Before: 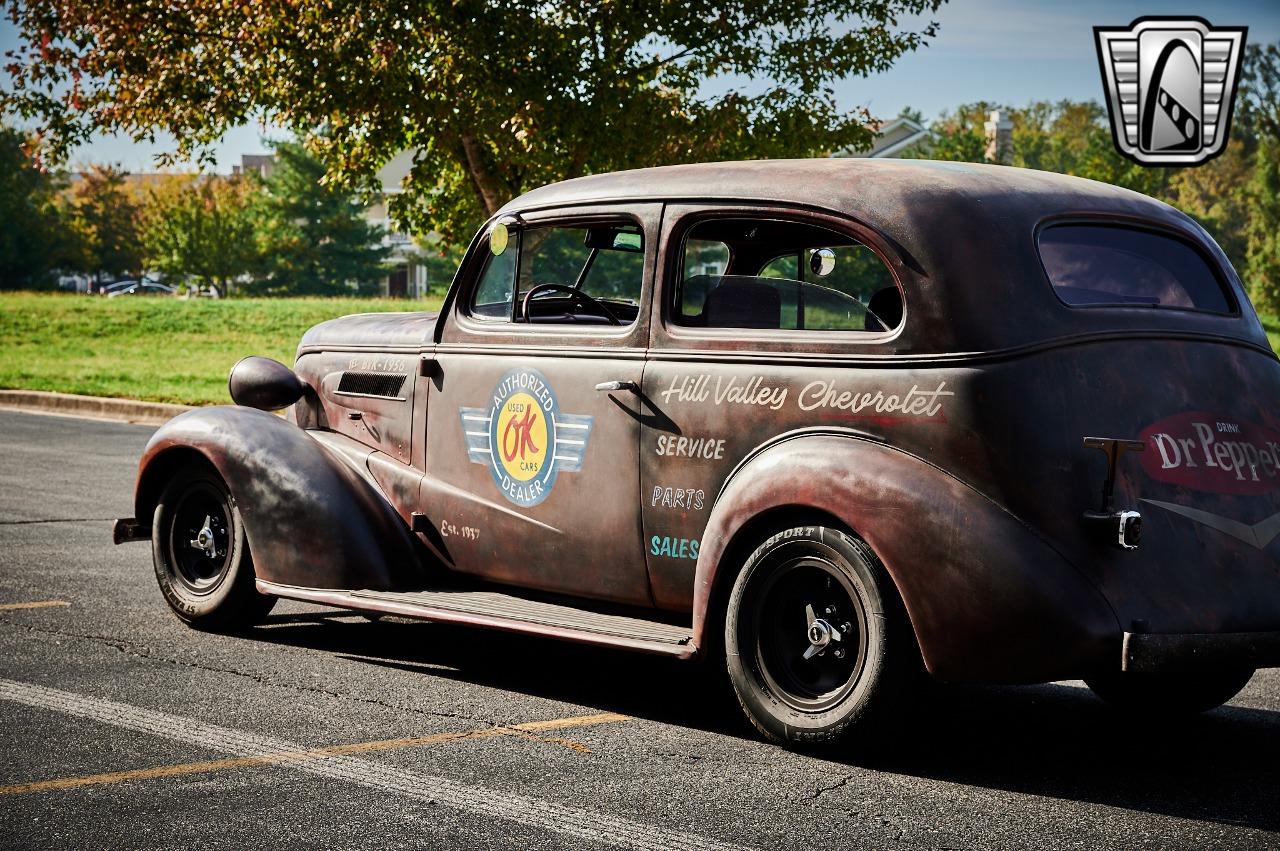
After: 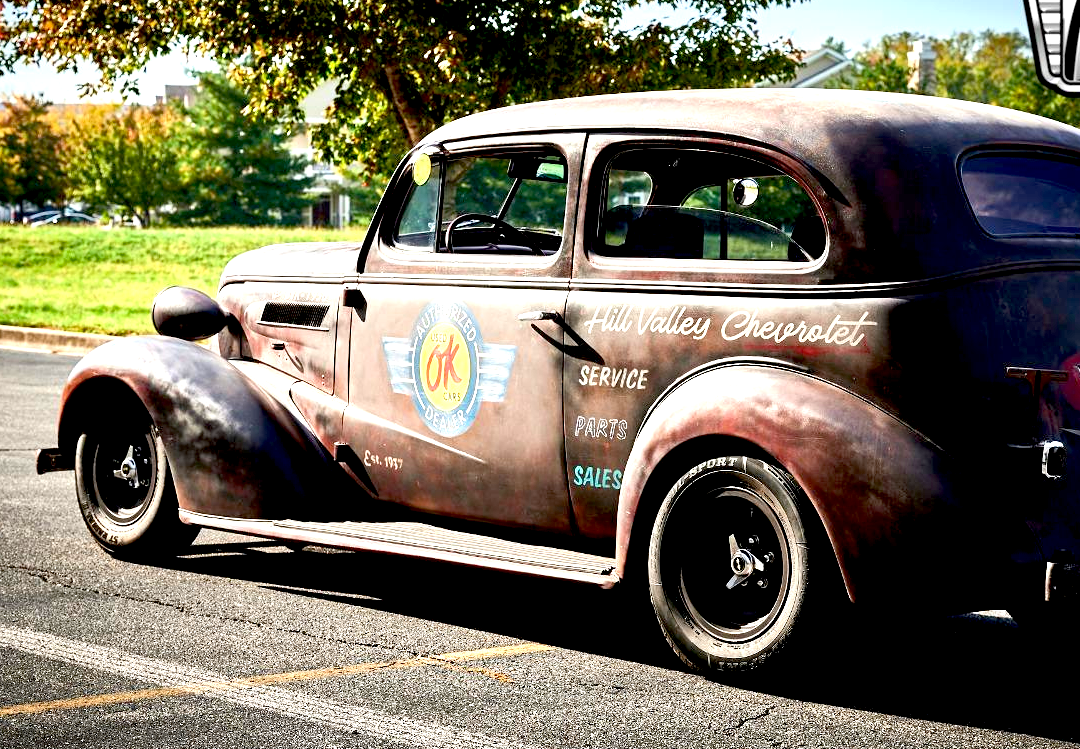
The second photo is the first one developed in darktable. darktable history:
exposure: black level correction 0.011, exposure 1.082 EV, compensate highlight preservation false
crop: left 6.031%, top 8.333%, right 9.534%, bottom 3.636%
